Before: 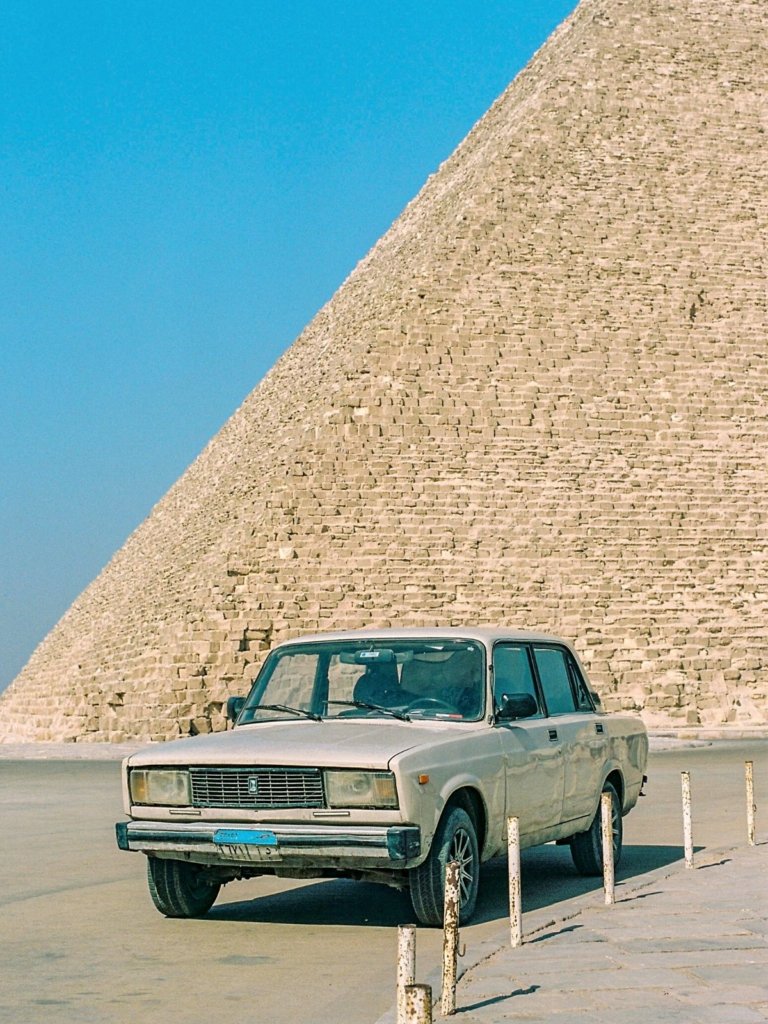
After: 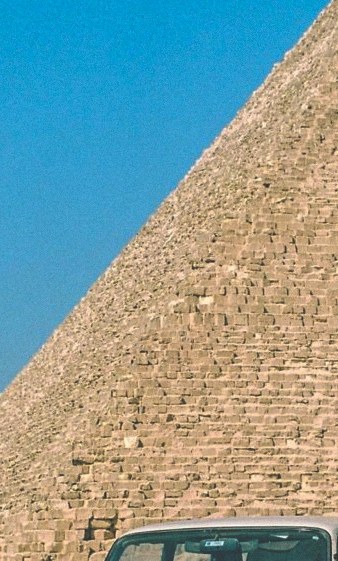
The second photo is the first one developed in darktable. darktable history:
grain: coarseness 0.09 ISO, strength 16.61%
crop: left 20.248%, top 10.86%, right 35.675%, bottom 34.321%
rgb curve: curves: ch0 [(0, 0.186) (0.314, 0.284) (0.775, 0.708) (1, 1)], compensate middle gray true, preserve colors none
